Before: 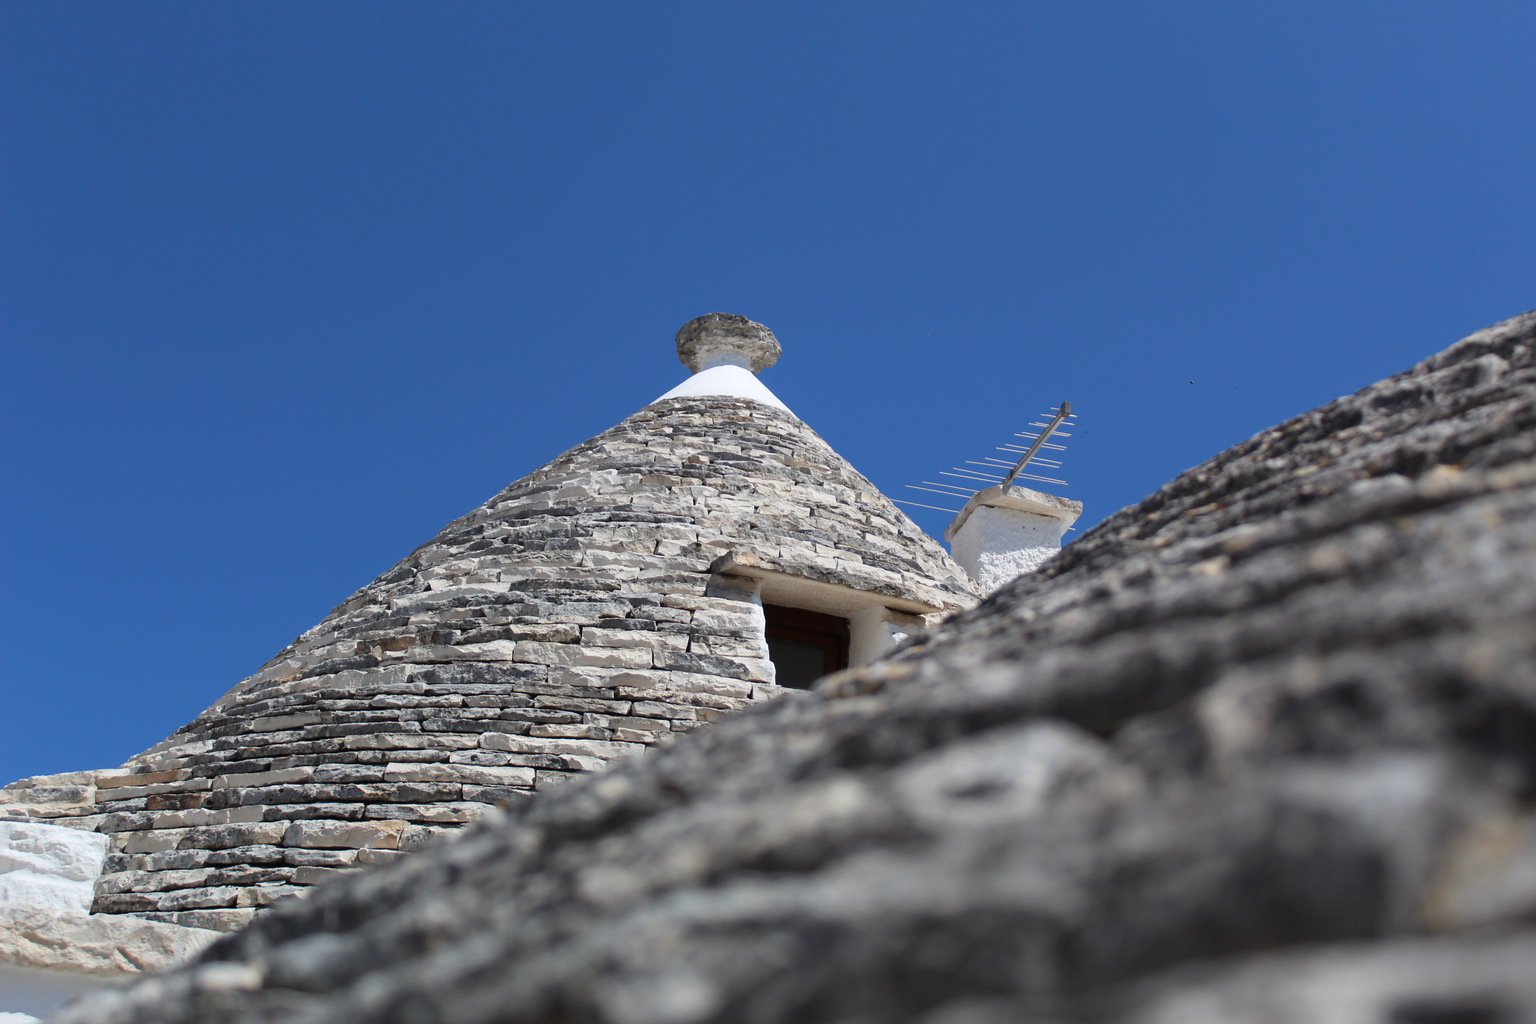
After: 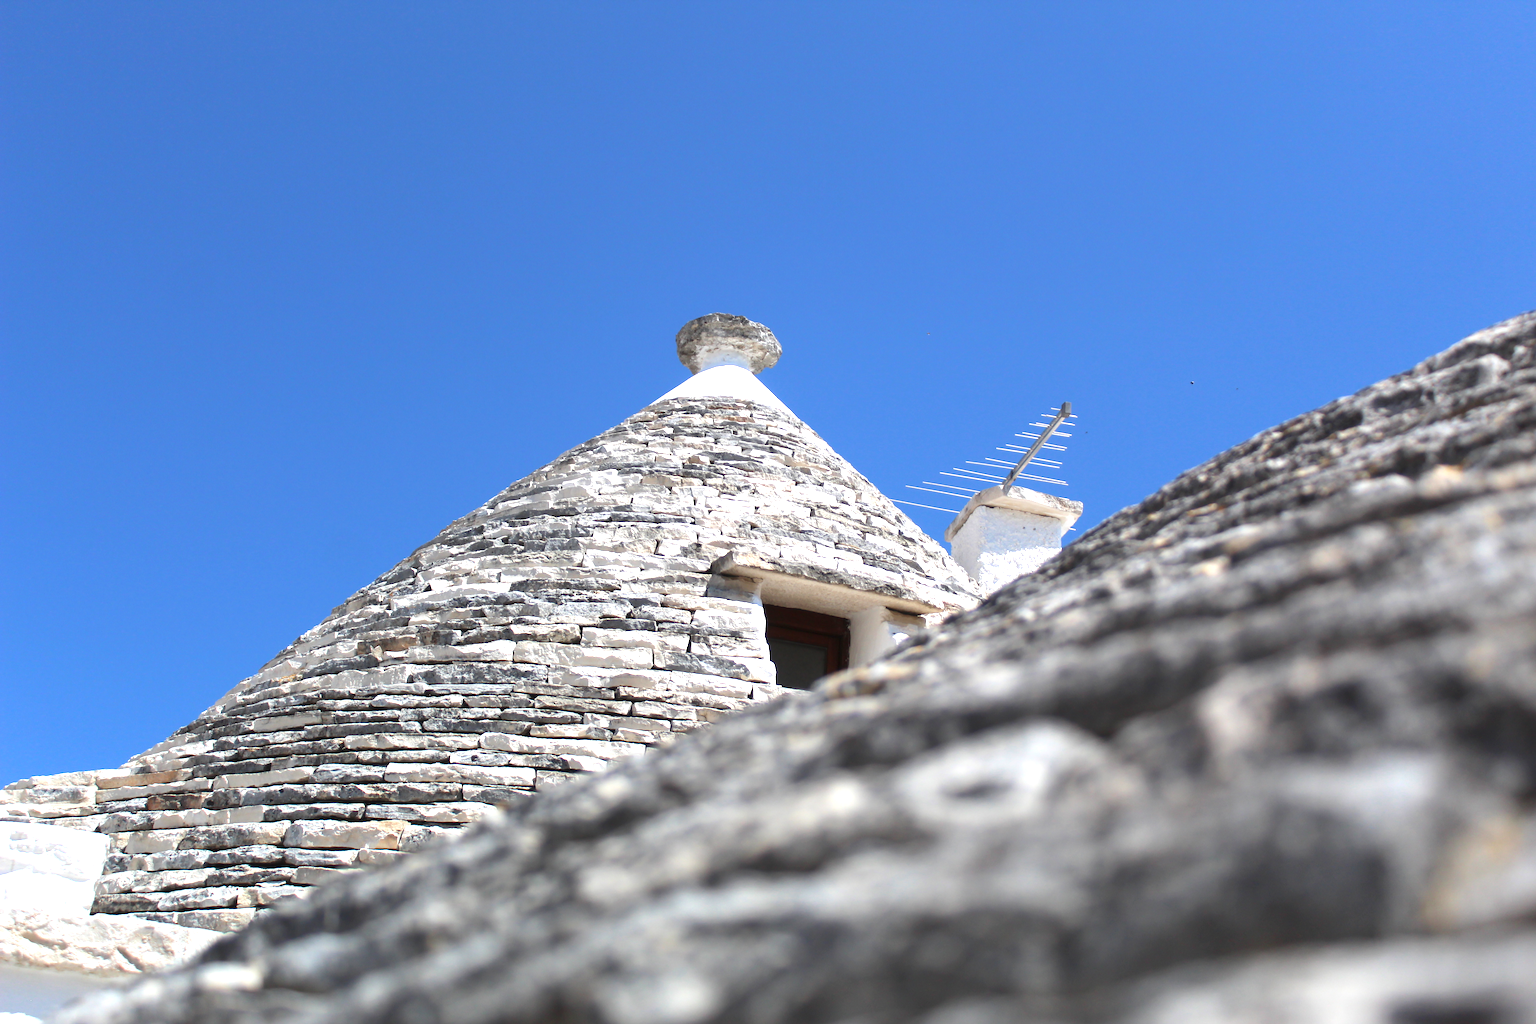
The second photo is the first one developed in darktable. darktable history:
rgb curve: mode RGB, independent channels
shadows and highlights: shadows 30.86, highlights 0, soften with gaussian
exposure: exposure 1.089 EV, compensate highlight preservation false
